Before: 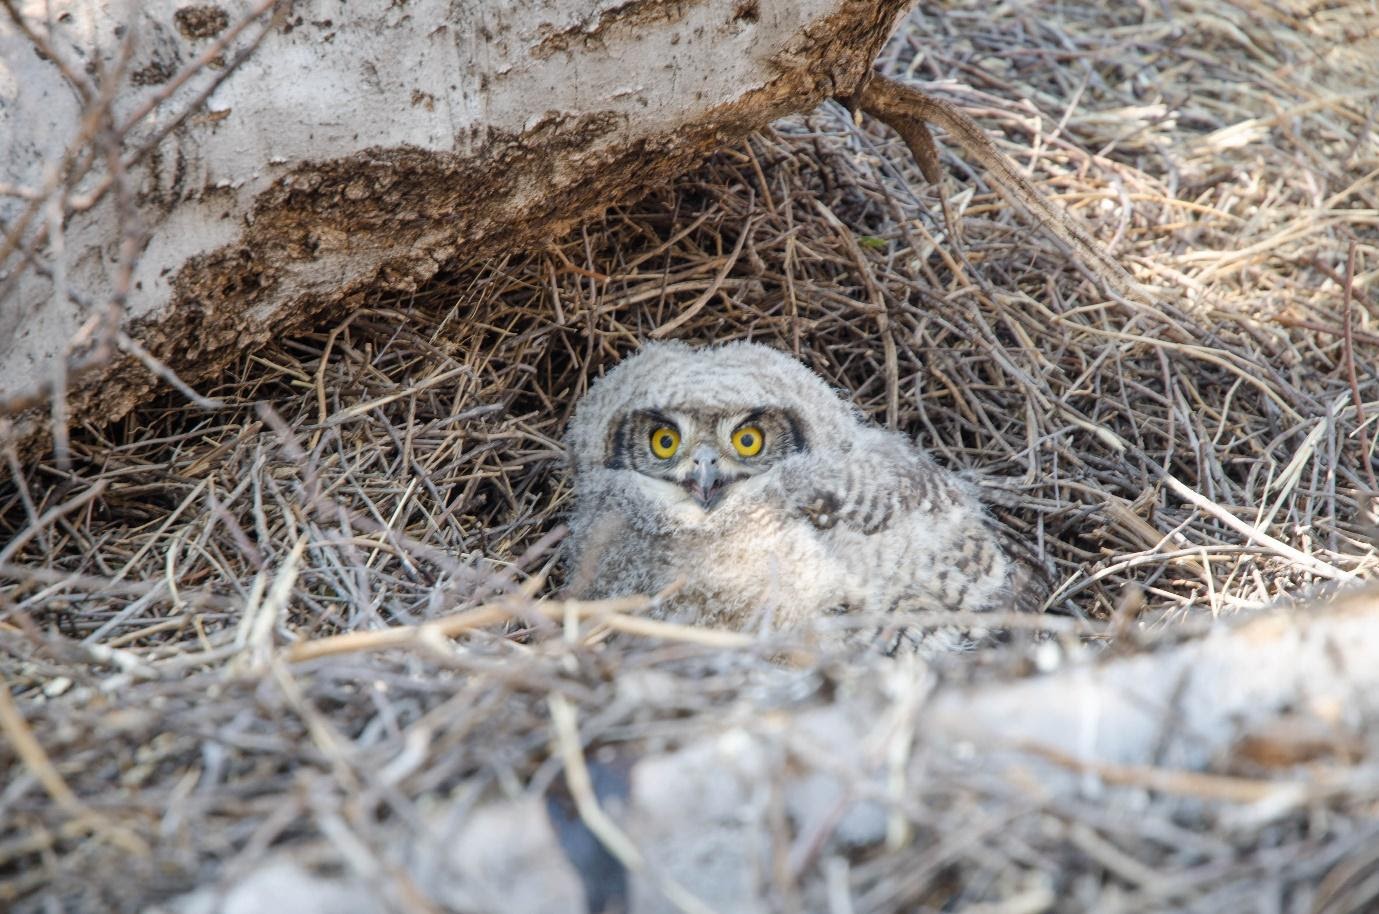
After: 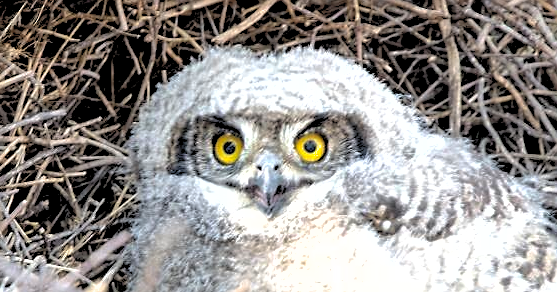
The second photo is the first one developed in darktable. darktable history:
contrast brightness saturation: contrast 0.05, brightness 0.06, saturation 0.01
exposure: compensate highlight preservation false
shadows and highlights: on, module defaults
crop: left 31.751%, top 32.172%, right 27.8%, bottom 35.83%
sharpen: on, module defaults
rgb levels: levels [[0.013, 0.434, 0.89], [0, 0.5, 1], [0, 0.5, 1]]
tone equalizer: -8 EV -0.75 EV, -7 EV -0.7 EV, -6 EV -0.6 EV, -5 EV -0.4 EV, -3 EV 0.4 EV, -2 EV 0.6 EV, -1 EV 0.7 EV, +0 EV 0.75 EV, edges refinement/feathering 500, mask exposure compensation -1.57 EV, preserve details no
